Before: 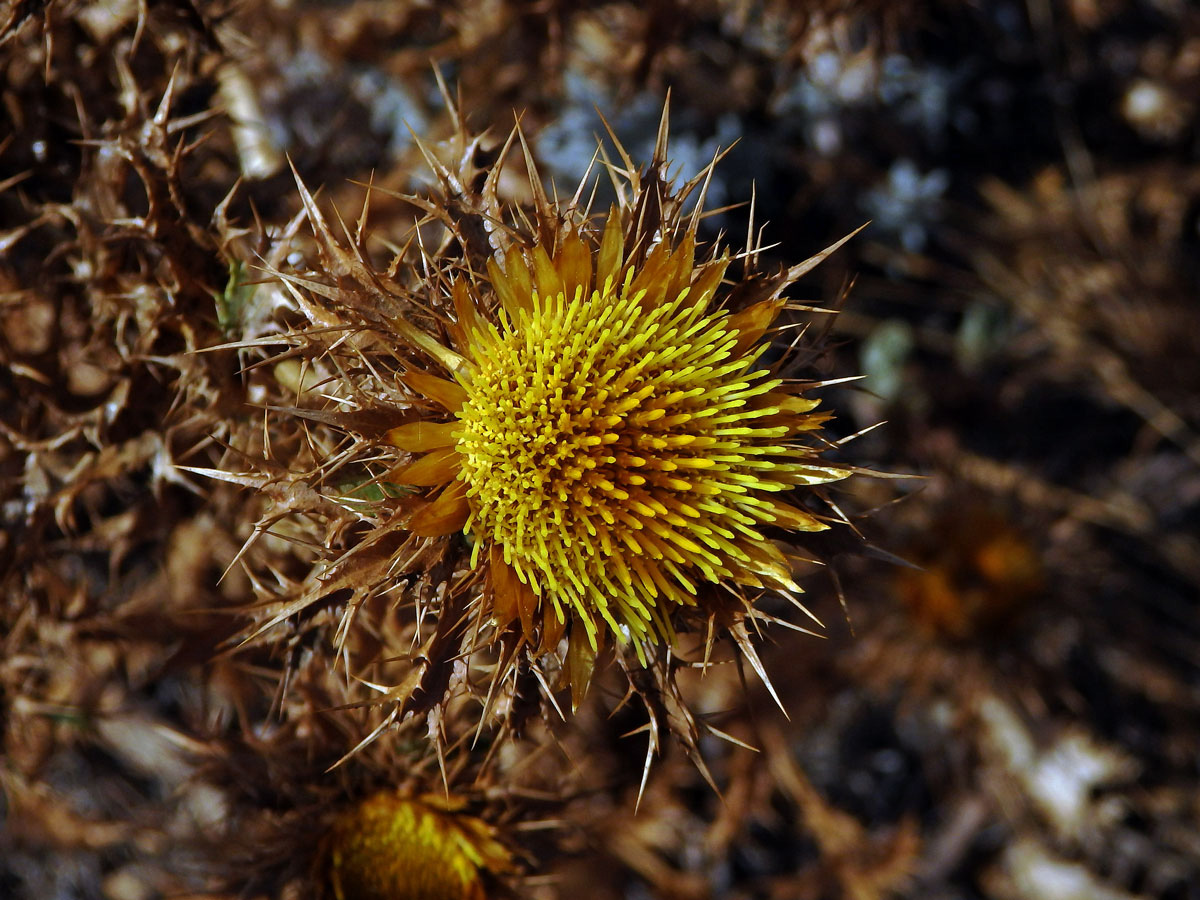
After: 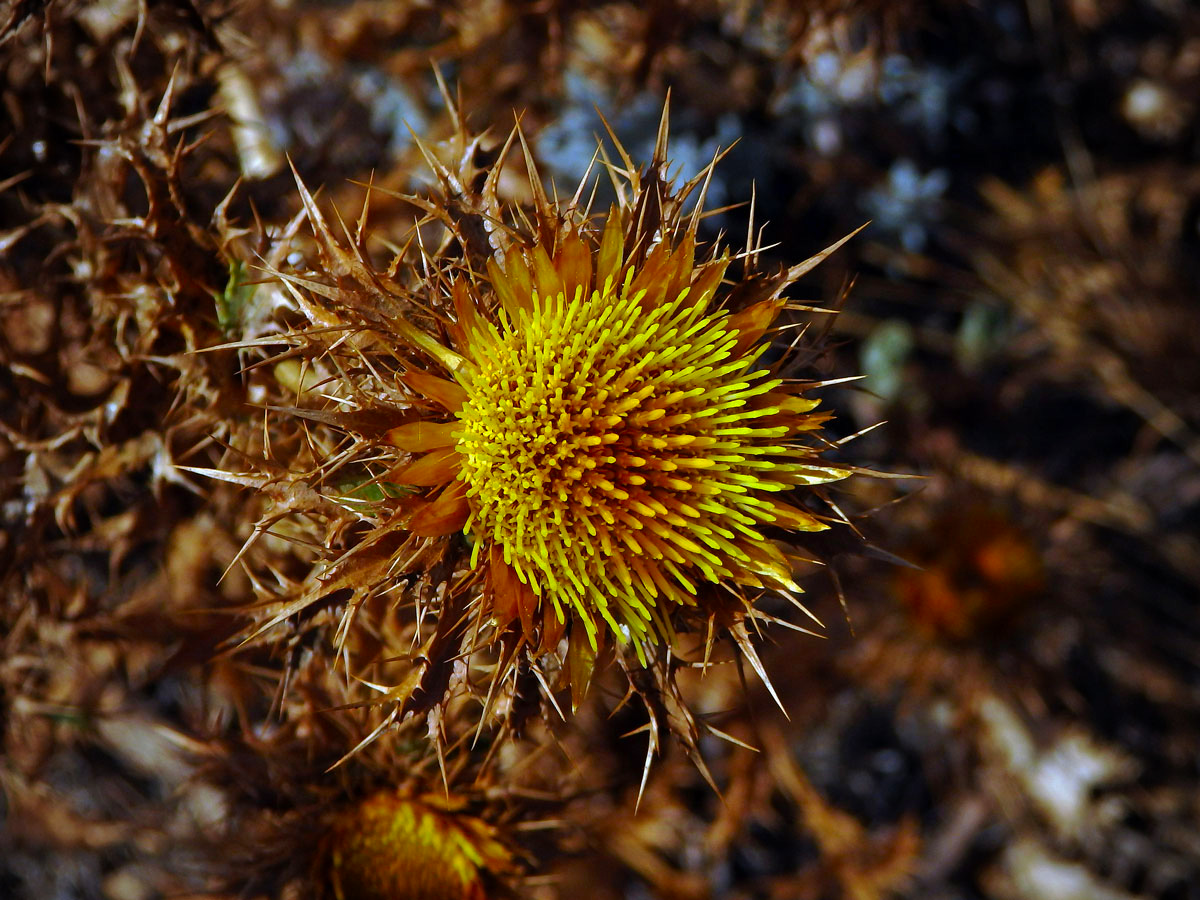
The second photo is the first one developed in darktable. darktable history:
color correction: saturation 1.34
vignetting: fall-off radius 81.94%
